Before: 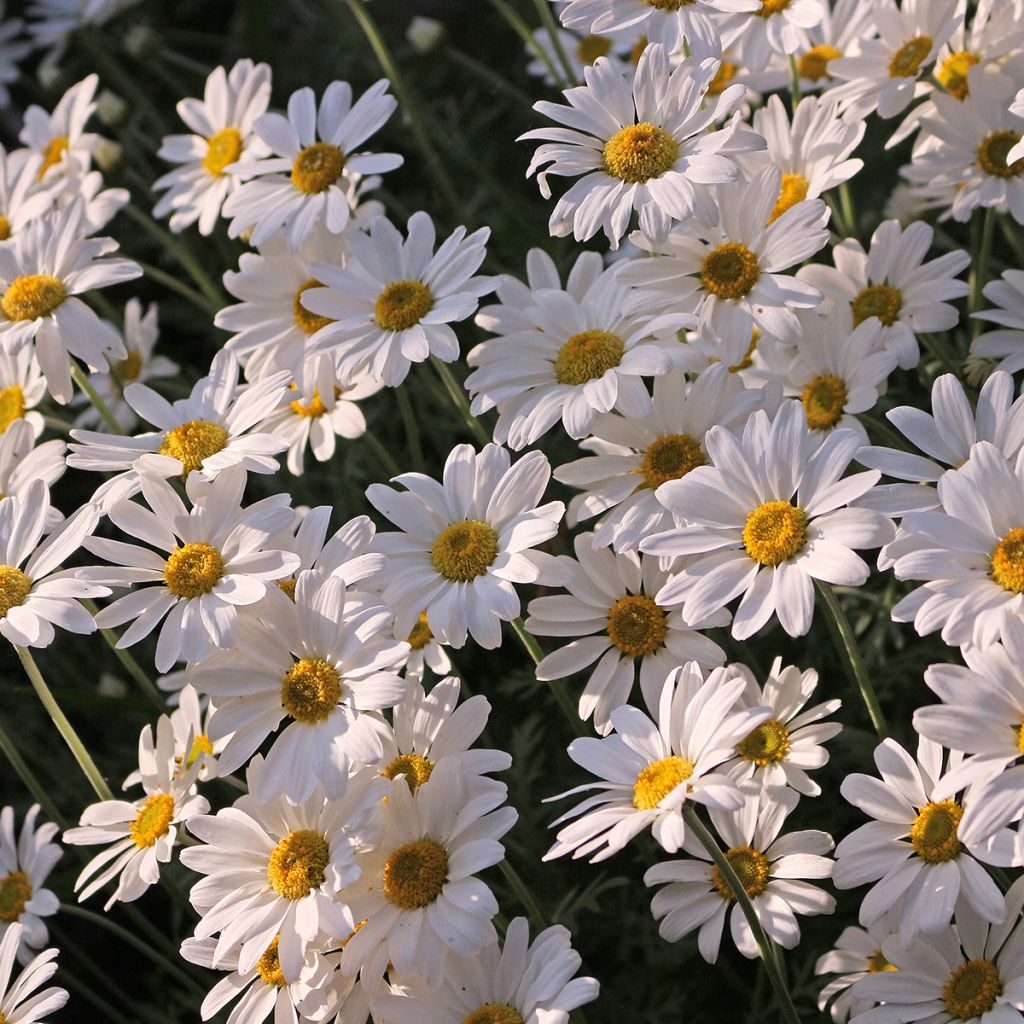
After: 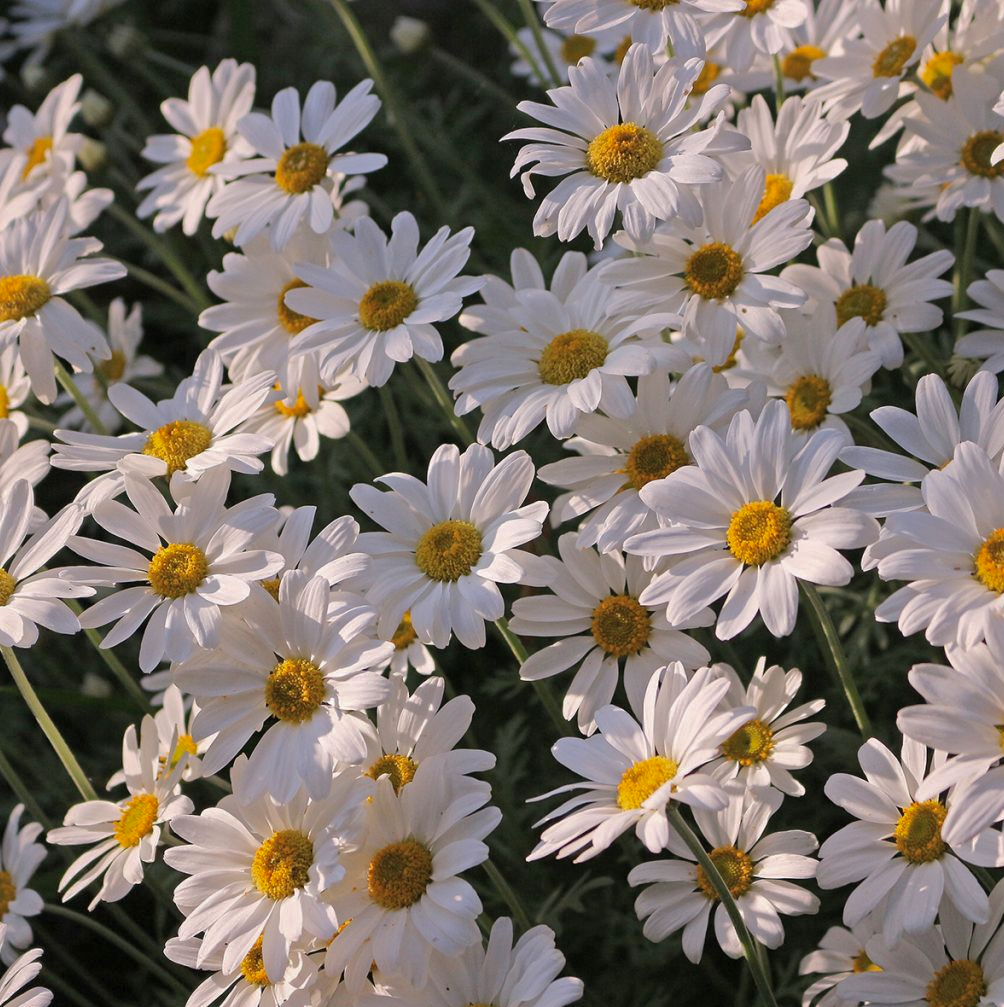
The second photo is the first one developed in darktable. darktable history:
crop: left 1.633%, right 0.287%, bottom 1.651%
shadows and highlights: shadows 39.25, highlights -59.95
